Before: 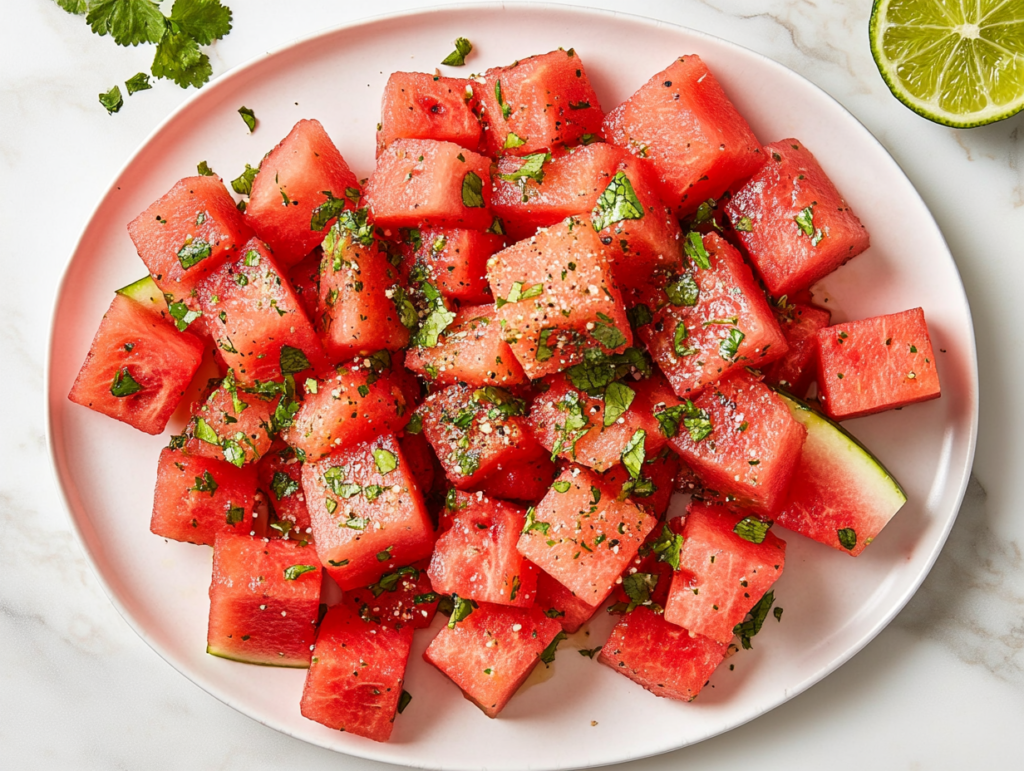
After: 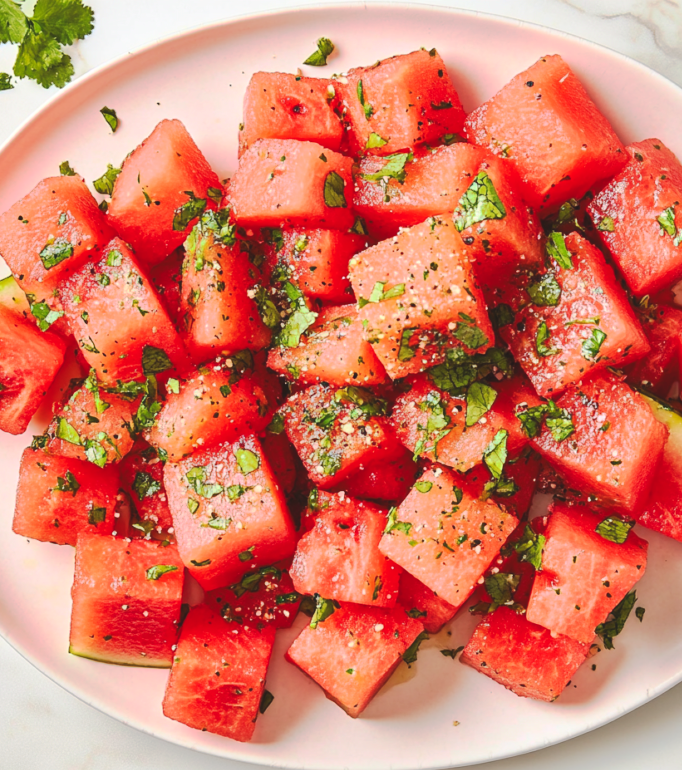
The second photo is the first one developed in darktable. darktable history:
tone curve: curves: ch0 [(0, 0) (0.003, 0.08) (0.011, 0.088) (0.025, 0.104) (0.044, 0.122) (0.069, 0.141) (0.1, 0.161) (0.136, 0.181) (0.177, 0.209) (0.224, 0.246) (0.277, 0.293) (0.335, 0.343) (0.399, 0.399) (0.468, 0.464) (0.543, 0.54) (0.623, 0.616) (0.709, 0.694) (0.801, 0.757) (0.898, 0.821) (1, 1)], preserve colors none
contrast brightness saturation: contrast 0.2, brightness 0.16, saturation 0.22
crop and rotate: left 13.537%, right 19.796%
